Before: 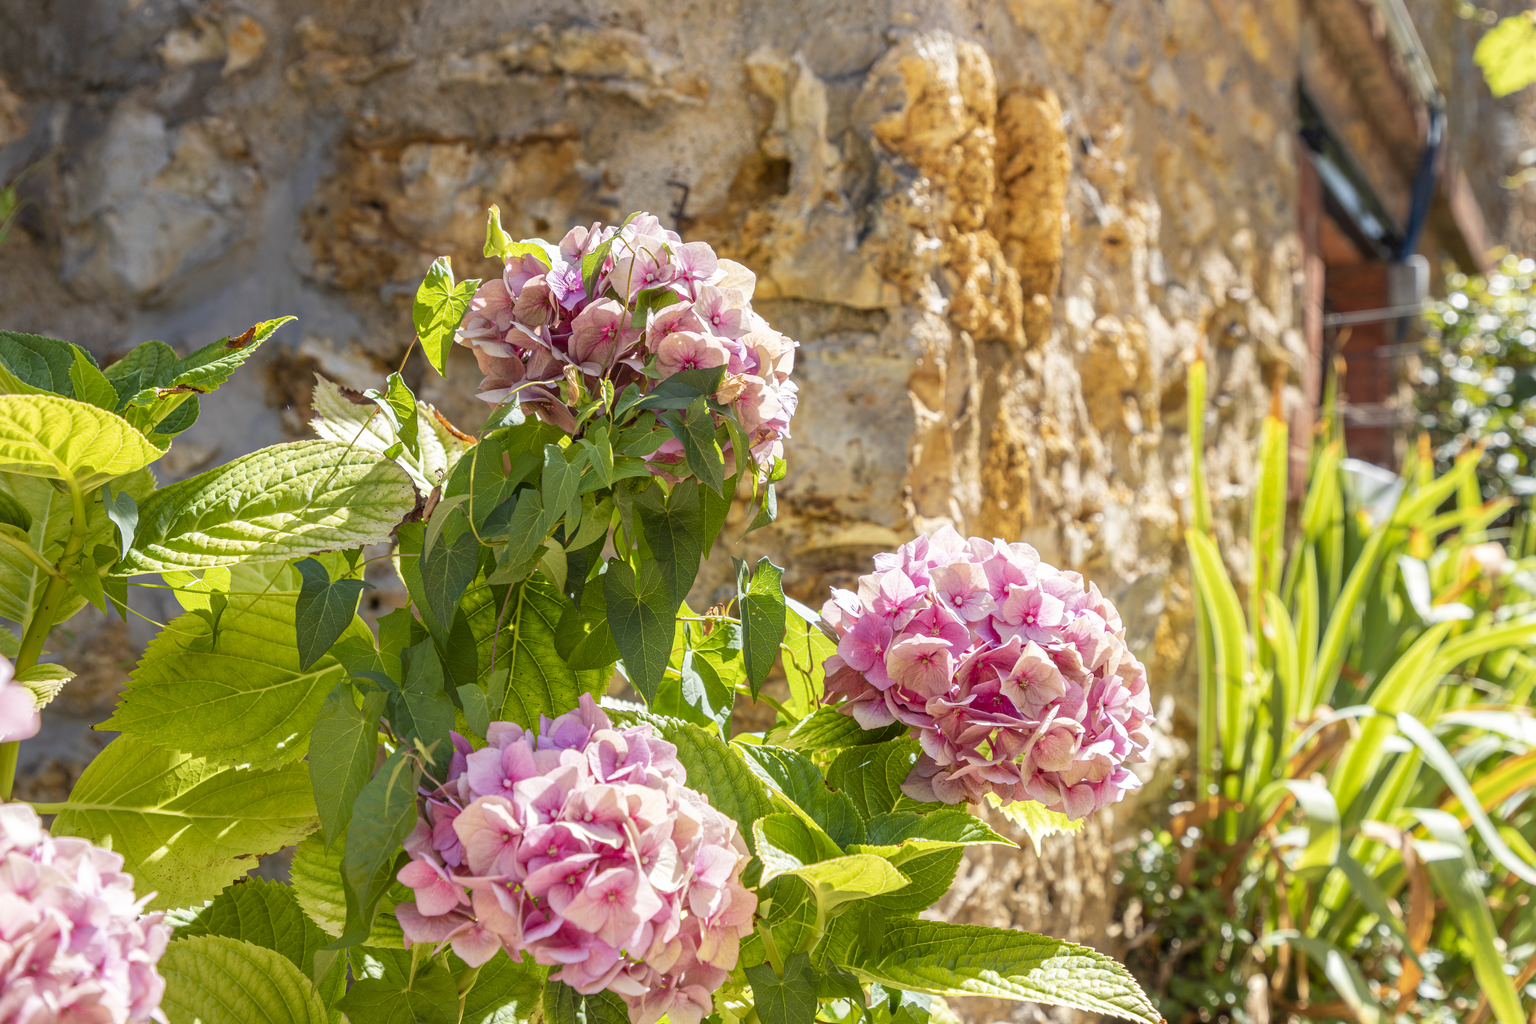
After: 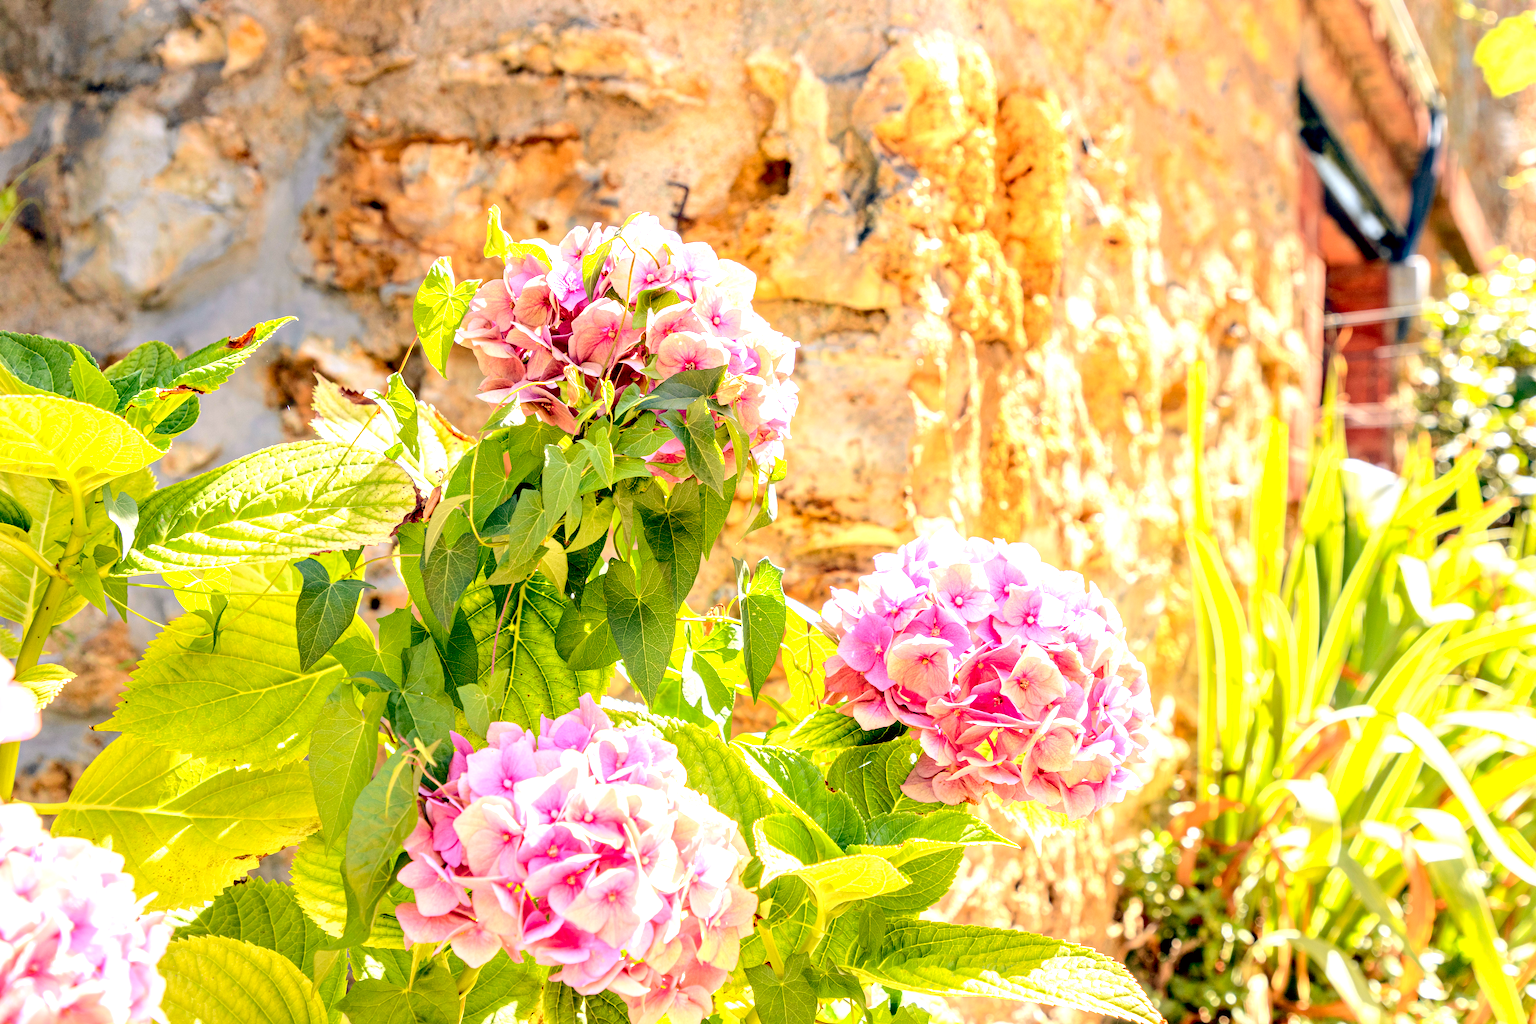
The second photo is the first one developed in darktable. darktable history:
color balance: lift [0.975, 0.993, 1, 1.015], gamma [1.1, 1, 1, 0.945], gain [1, 1.04, 1, 0.95]
tone curve: curves: ch0 [(0, 0) (0.239, 0.248) (0.508, 0.606) (0.828, 0.878) (1, 1)]; ch1 [(0, 0) (0.401, 0.42) (0.442, 0.47) (0.492, 0.498) (0.511, 0.516) (0.555, 0.586) (0.681, 0.739) (1, 1)]; ch2 [(0, 0) (0.411, 0.433) (0.5, 0.504) (0.545, 0.574) (1, 1)], color space Lab, independent channels, preserve colors none
contrast equalizer: octaves 7, y [[0.6 ×6], [0.55 ×6], [0 ×6], [0 ×6], [0 ×6]], mix 0.3
exposure: black level correction 0, exposure 1.1 EV, compensate exposure bias true, compensate highlight preservation false
